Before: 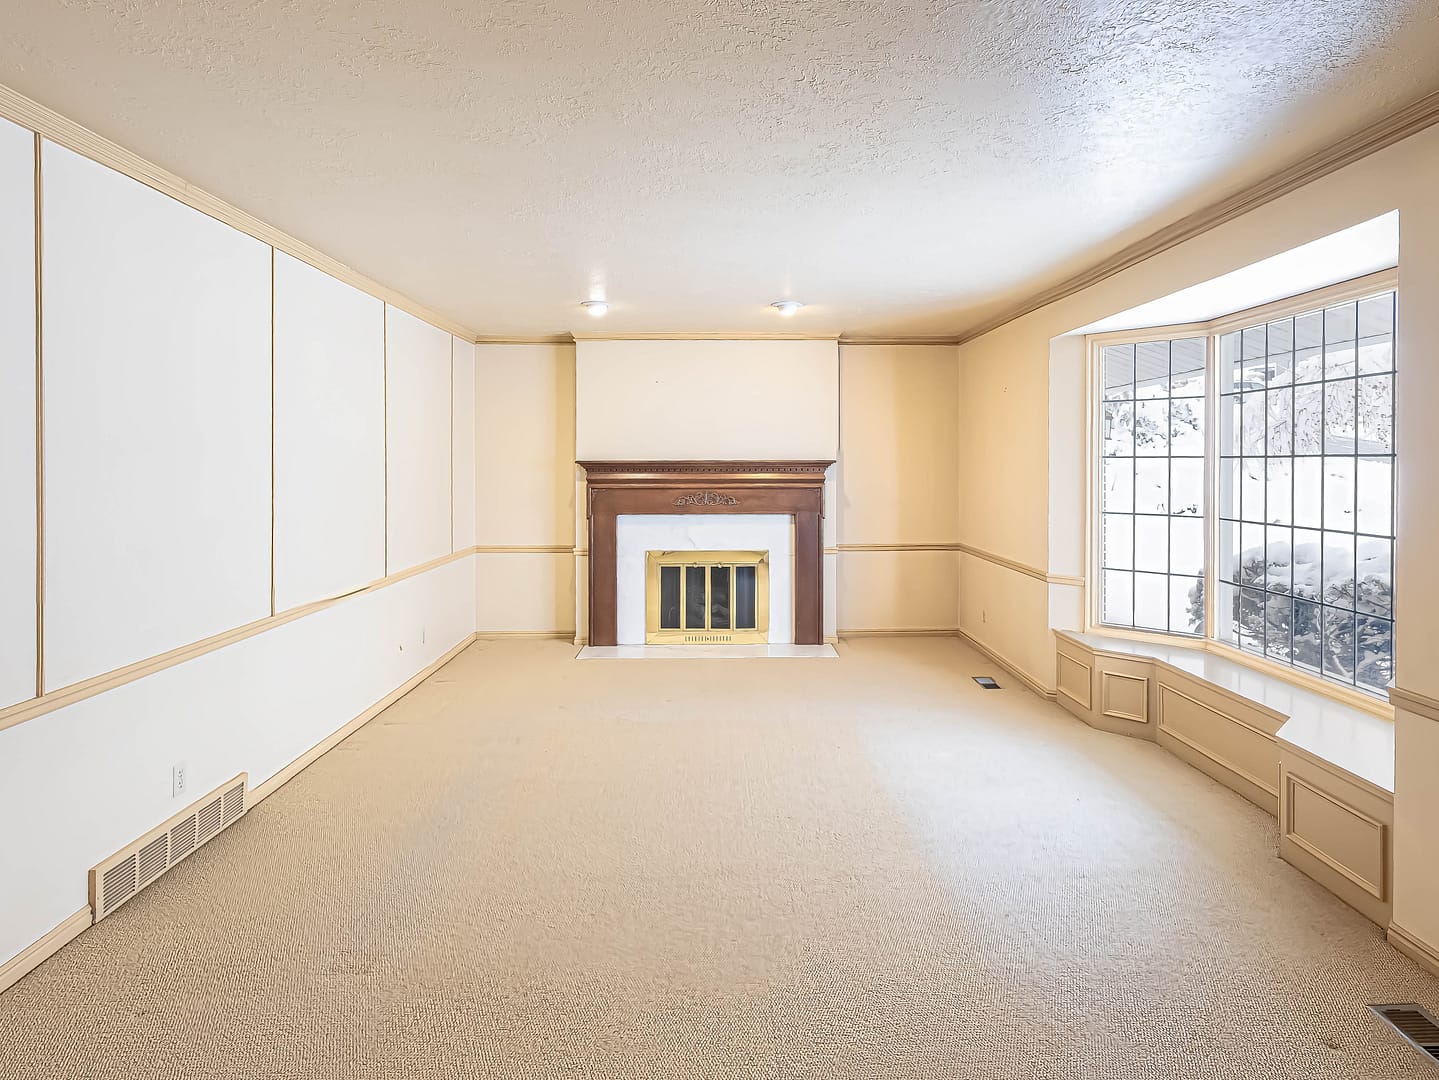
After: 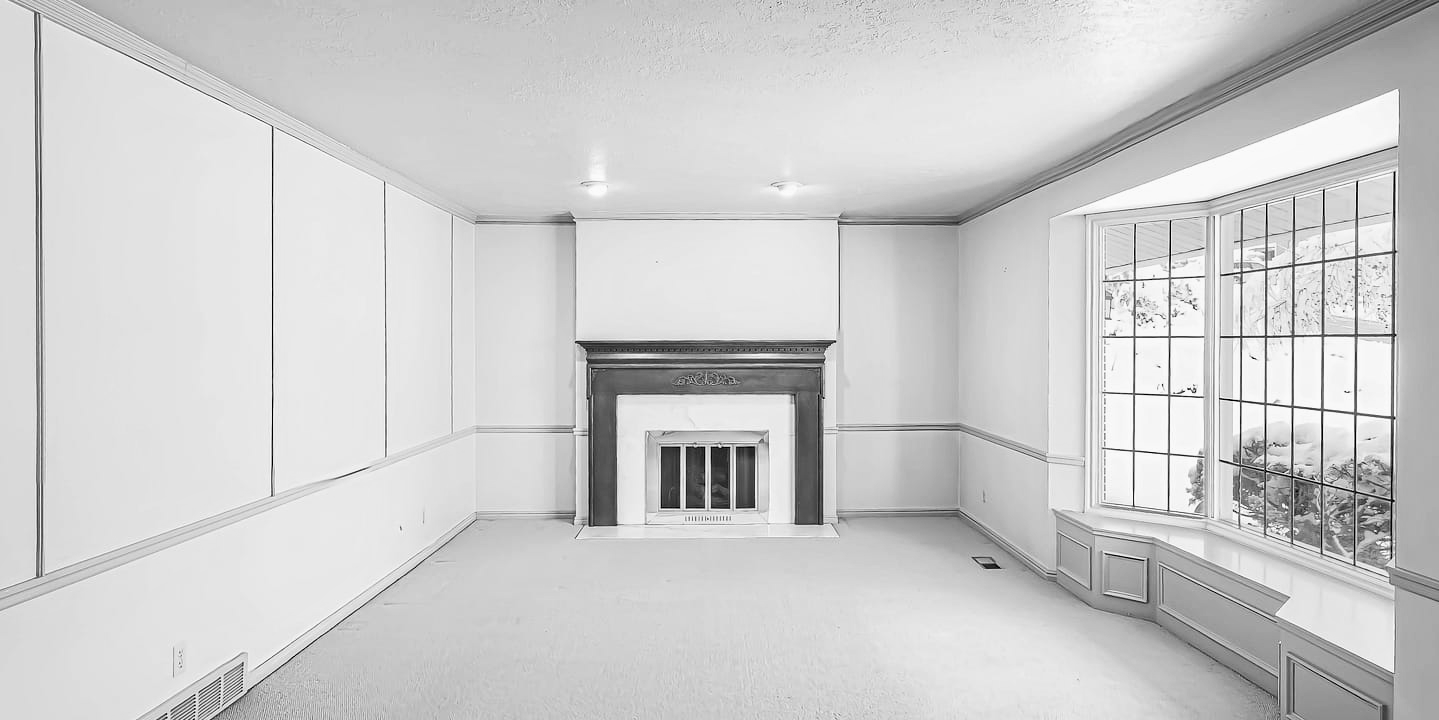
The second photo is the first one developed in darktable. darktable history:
crop: top 11.166%, bottom 22.168%
monochrome: a 32, b 64, size 2.3
haze removal: strength 0.29, distance 0.25, compatibility mode true, adaptive false
contrast brightness saturation: contrast 0.14
